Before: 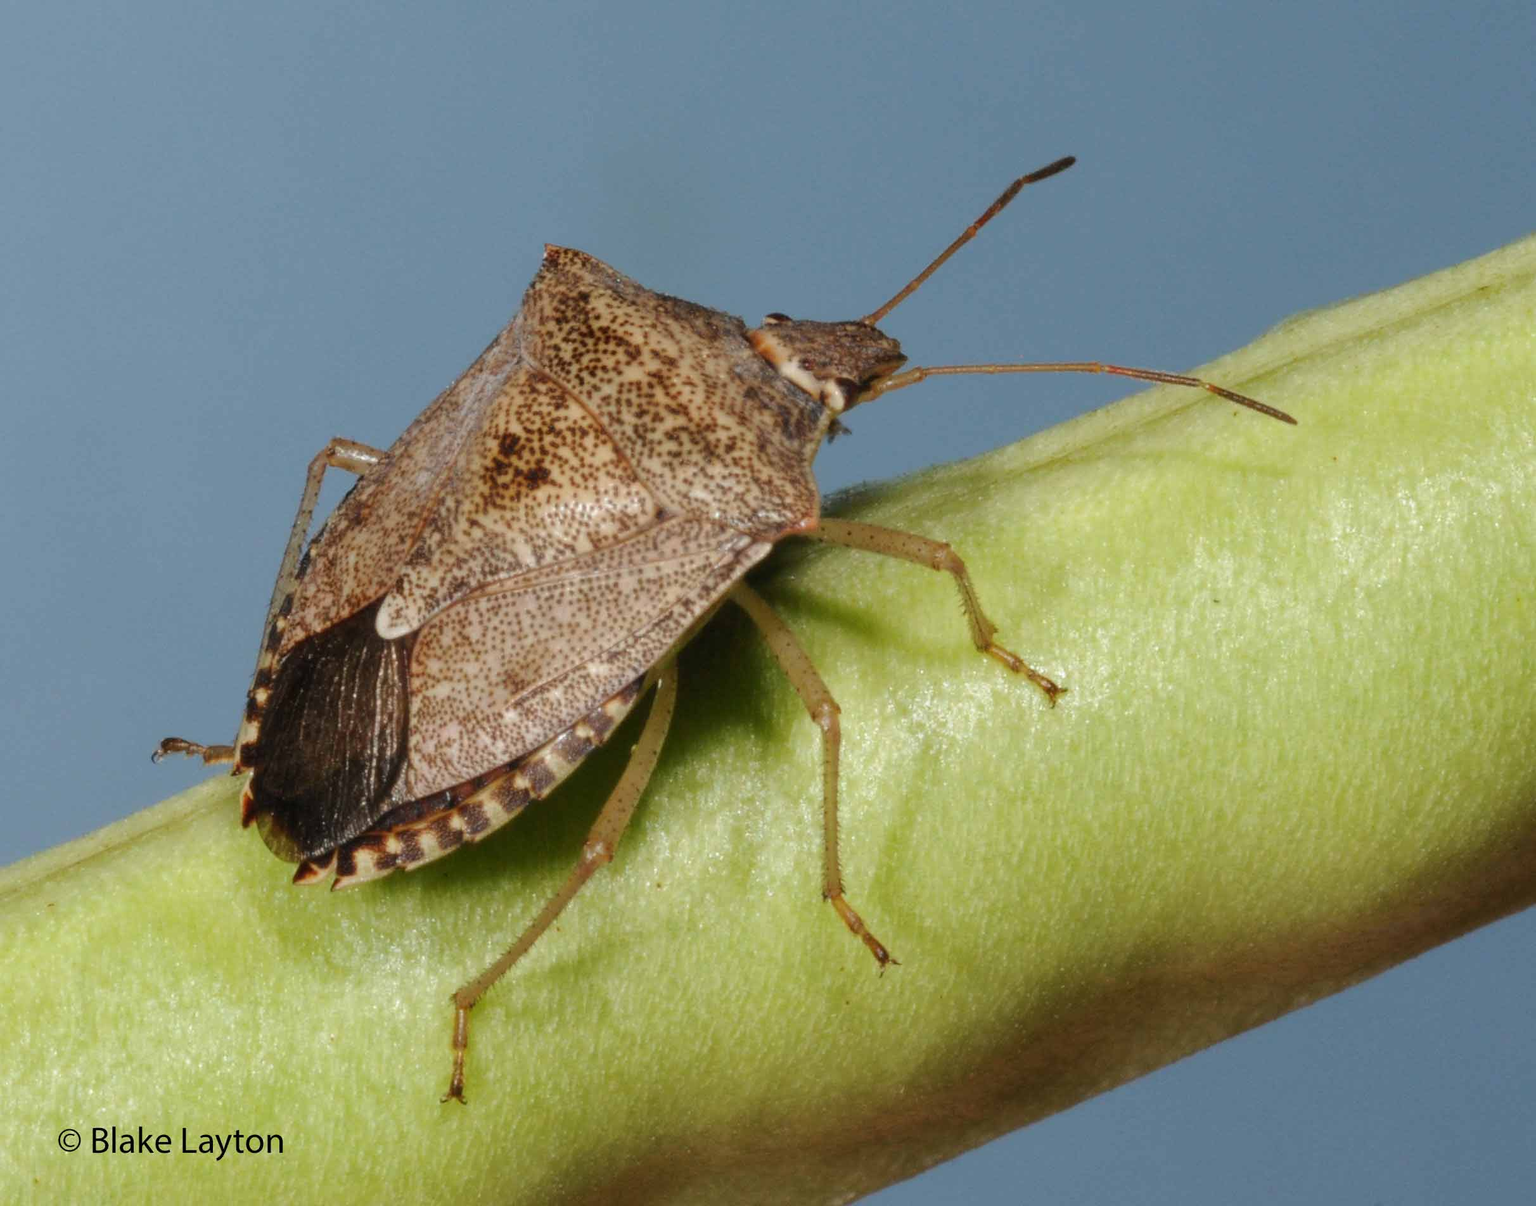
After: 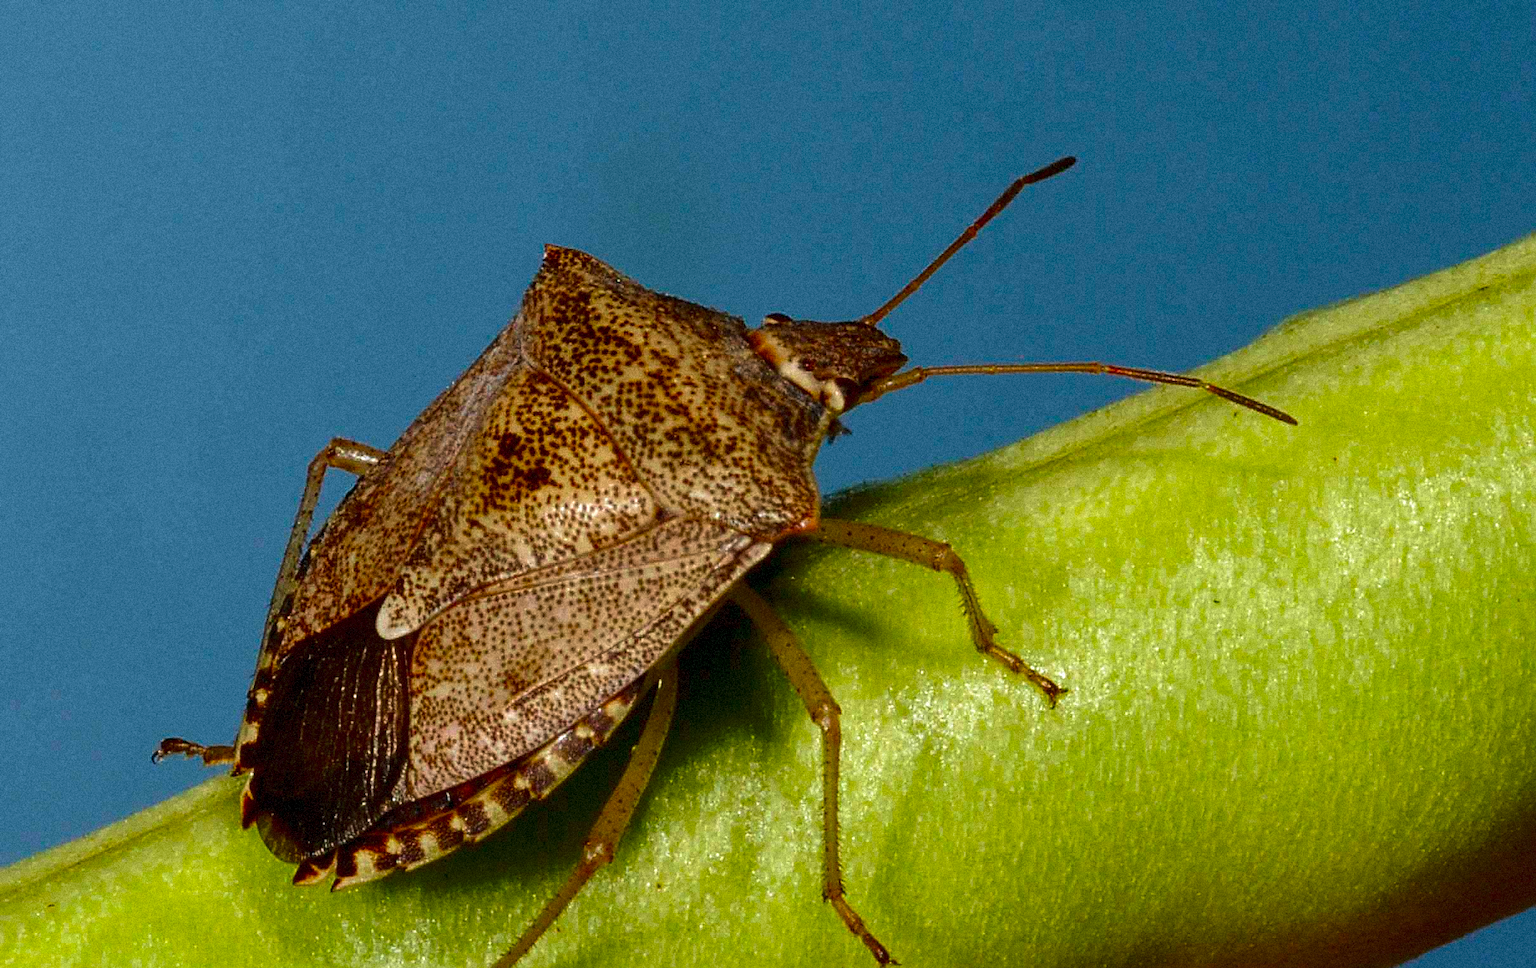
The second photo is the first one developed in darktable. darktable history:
contrast brightness saturation: contrast 0.13, brightness -0.24, saturation 0.14
crop: bottom 19.644%
sharpen: radius 2.817, amount 0.715
color balance rgb: linear chroma grading › global chroma 15%, perceptual saturation grading › global saturation 30%
grain: strength 35%, mid-tones bias 0%
velvia: strength 27%
local contrast: highlights 100%, shadows 100%, detail 120%, midtone range 0.2
